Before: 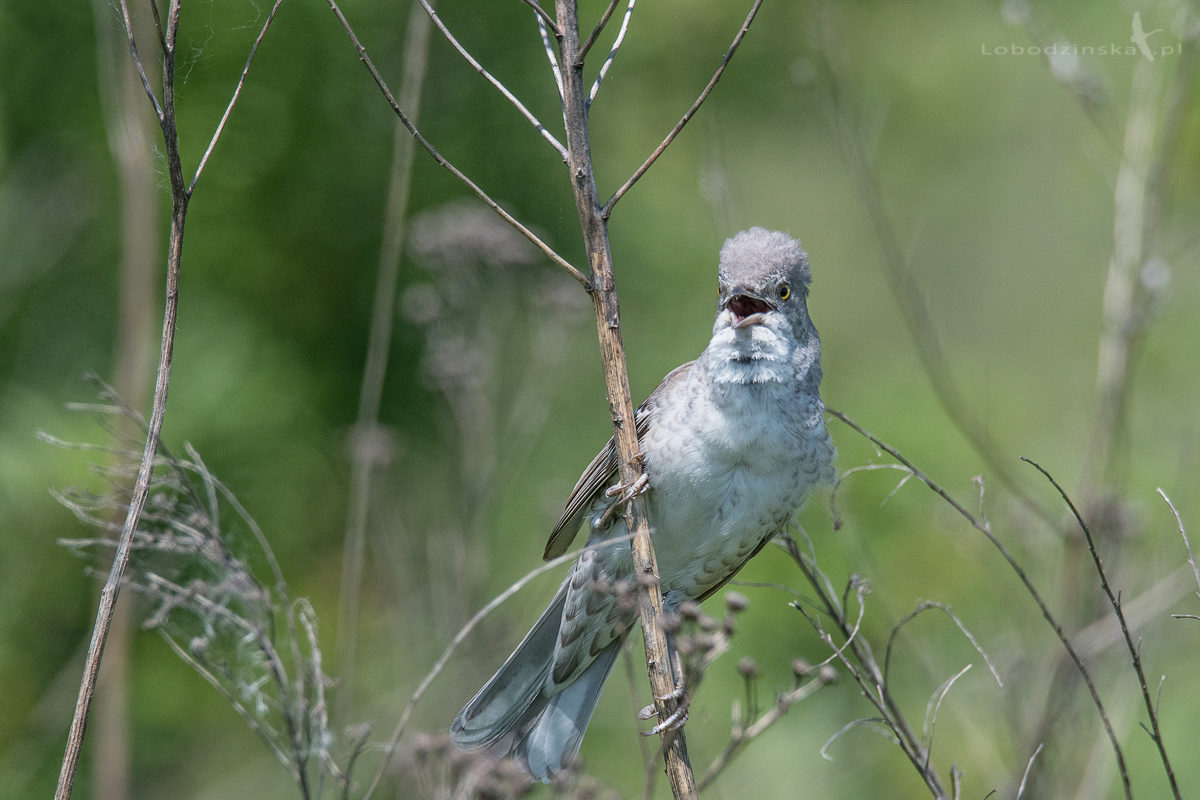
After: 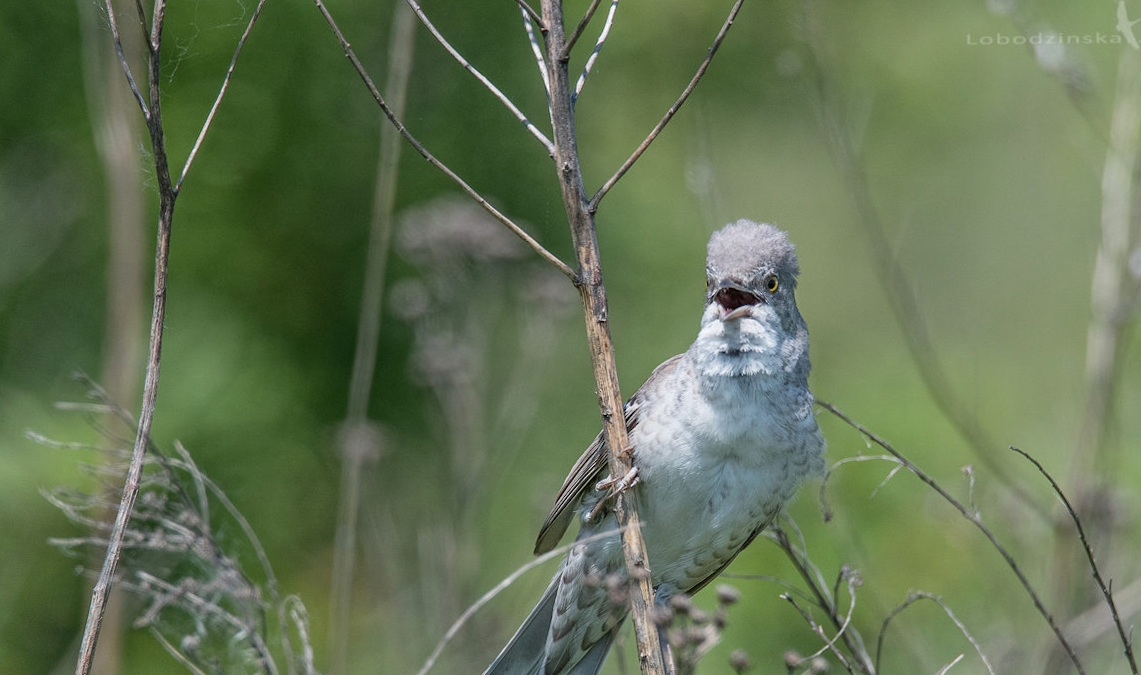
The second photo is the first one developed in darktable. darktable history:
crop and rotate: angle 0.596°, left 0.214%, right 3.197%, bottom 14.23%
